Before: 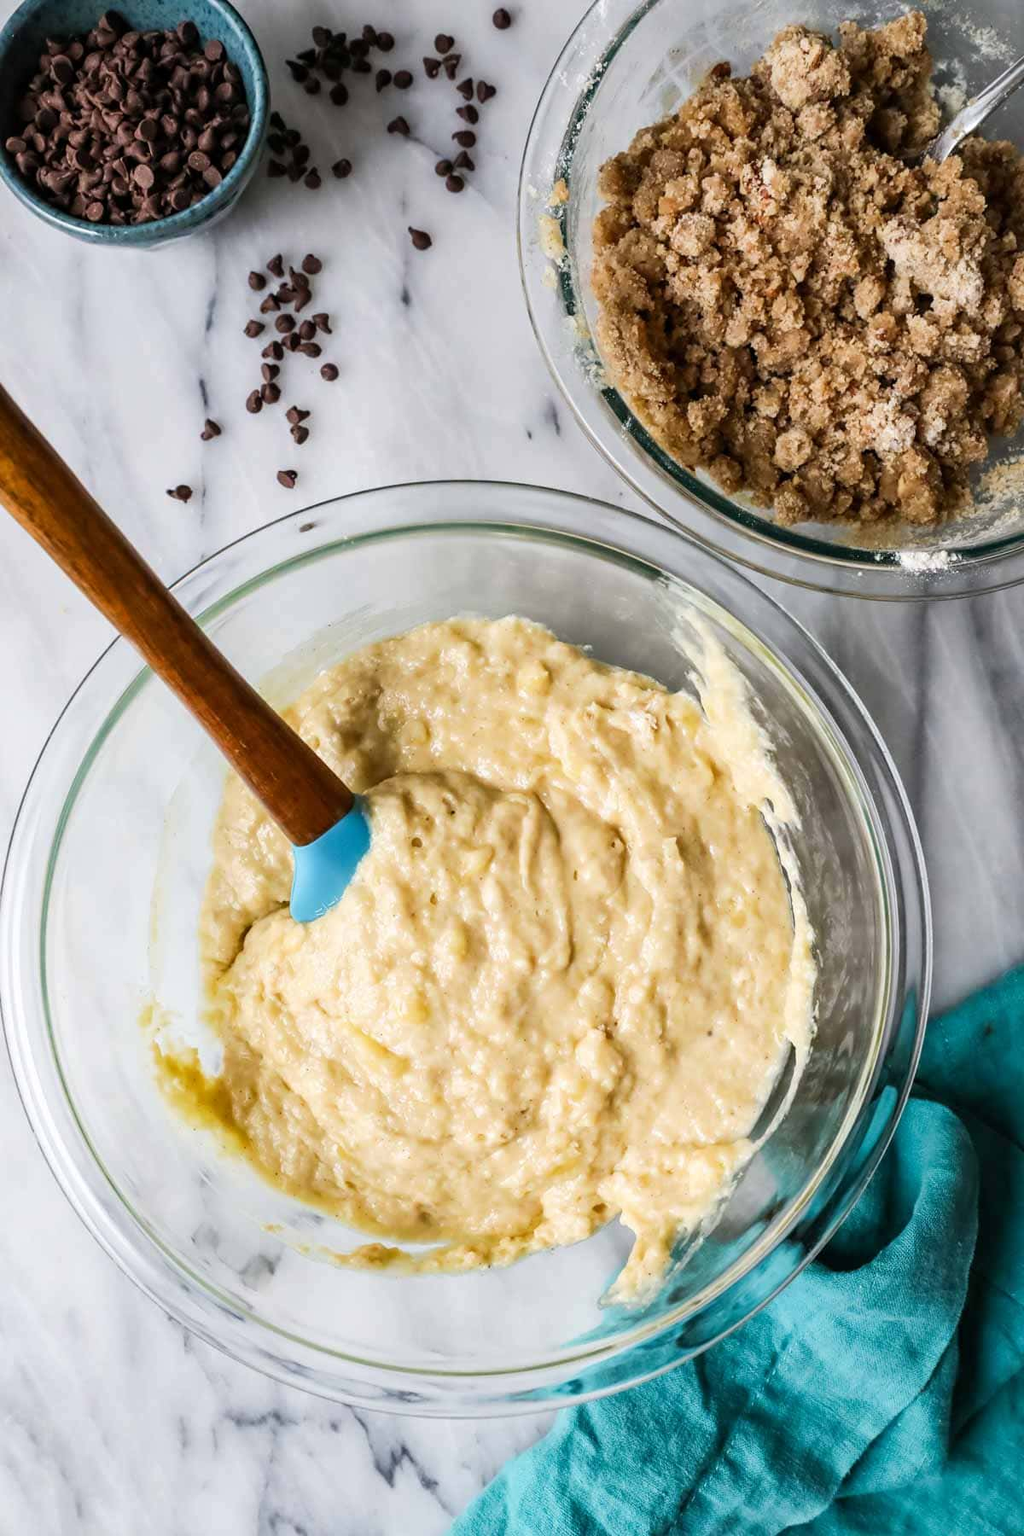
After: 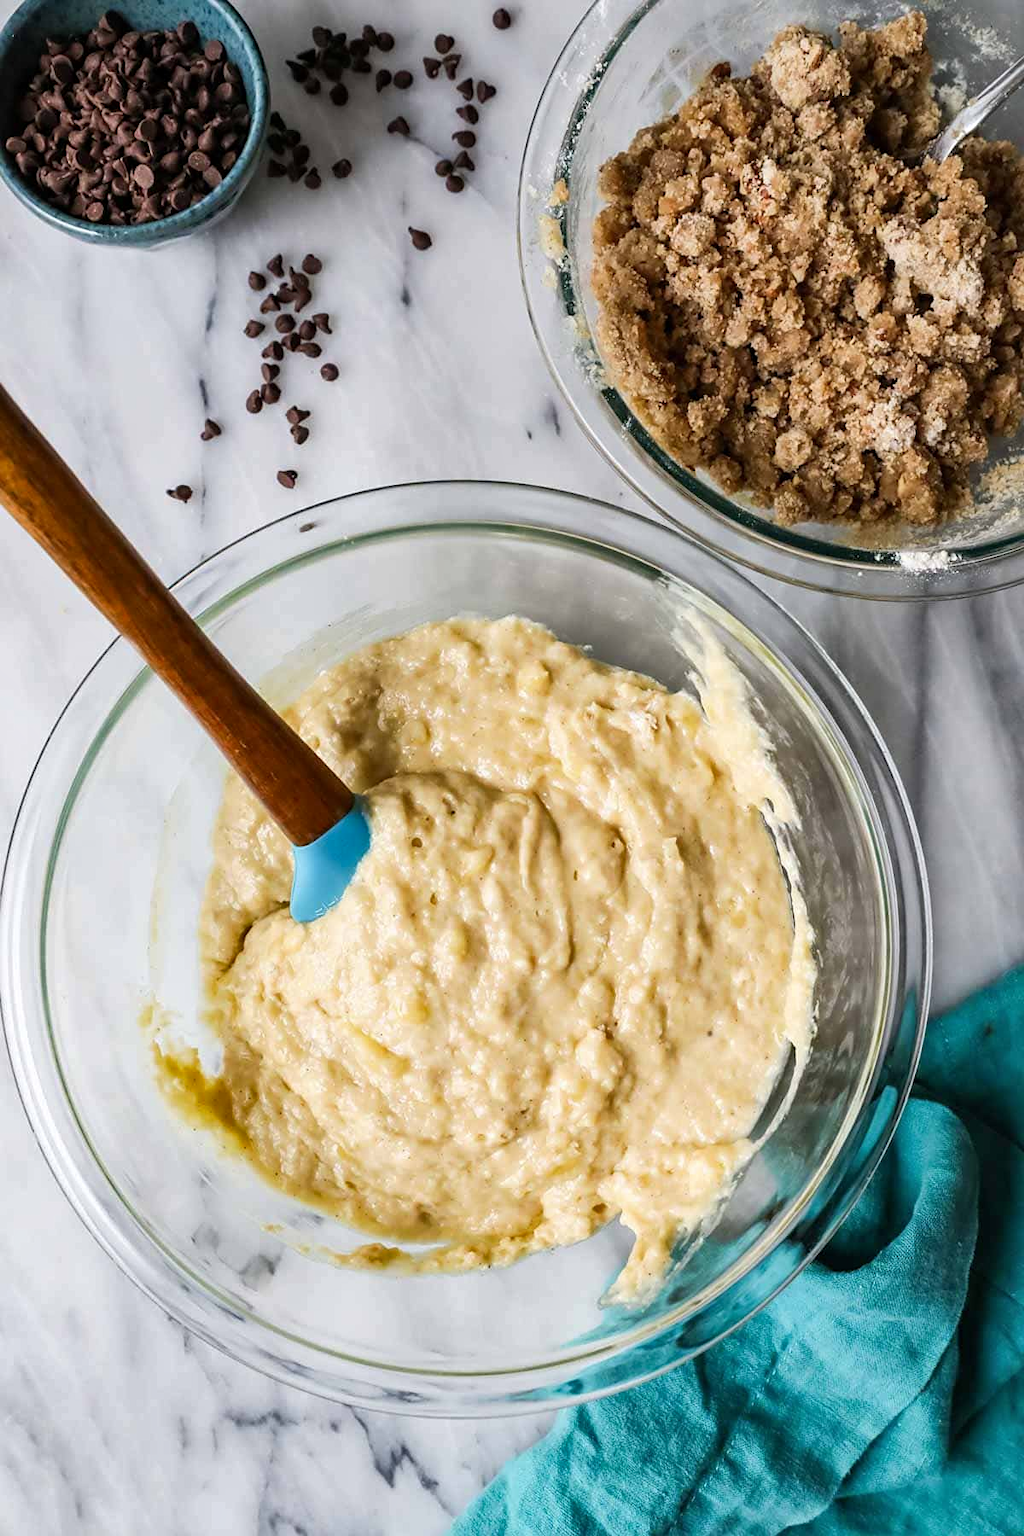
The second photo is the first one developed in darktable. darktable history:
color zones: curves: ch2 [(0, 0.5) (0.143, 0.5) (0.286, 0.489) (0.415, 0.421) (0.571, 0.5) (0.714, 0.5) (0.857, 0.5) (1, 0.5)]
sharpen: amount 0.2
shadows and highlights: radius 125.46, shadows 30.51, highlights -30.51, low approximation 0.01, soften with gaussian
